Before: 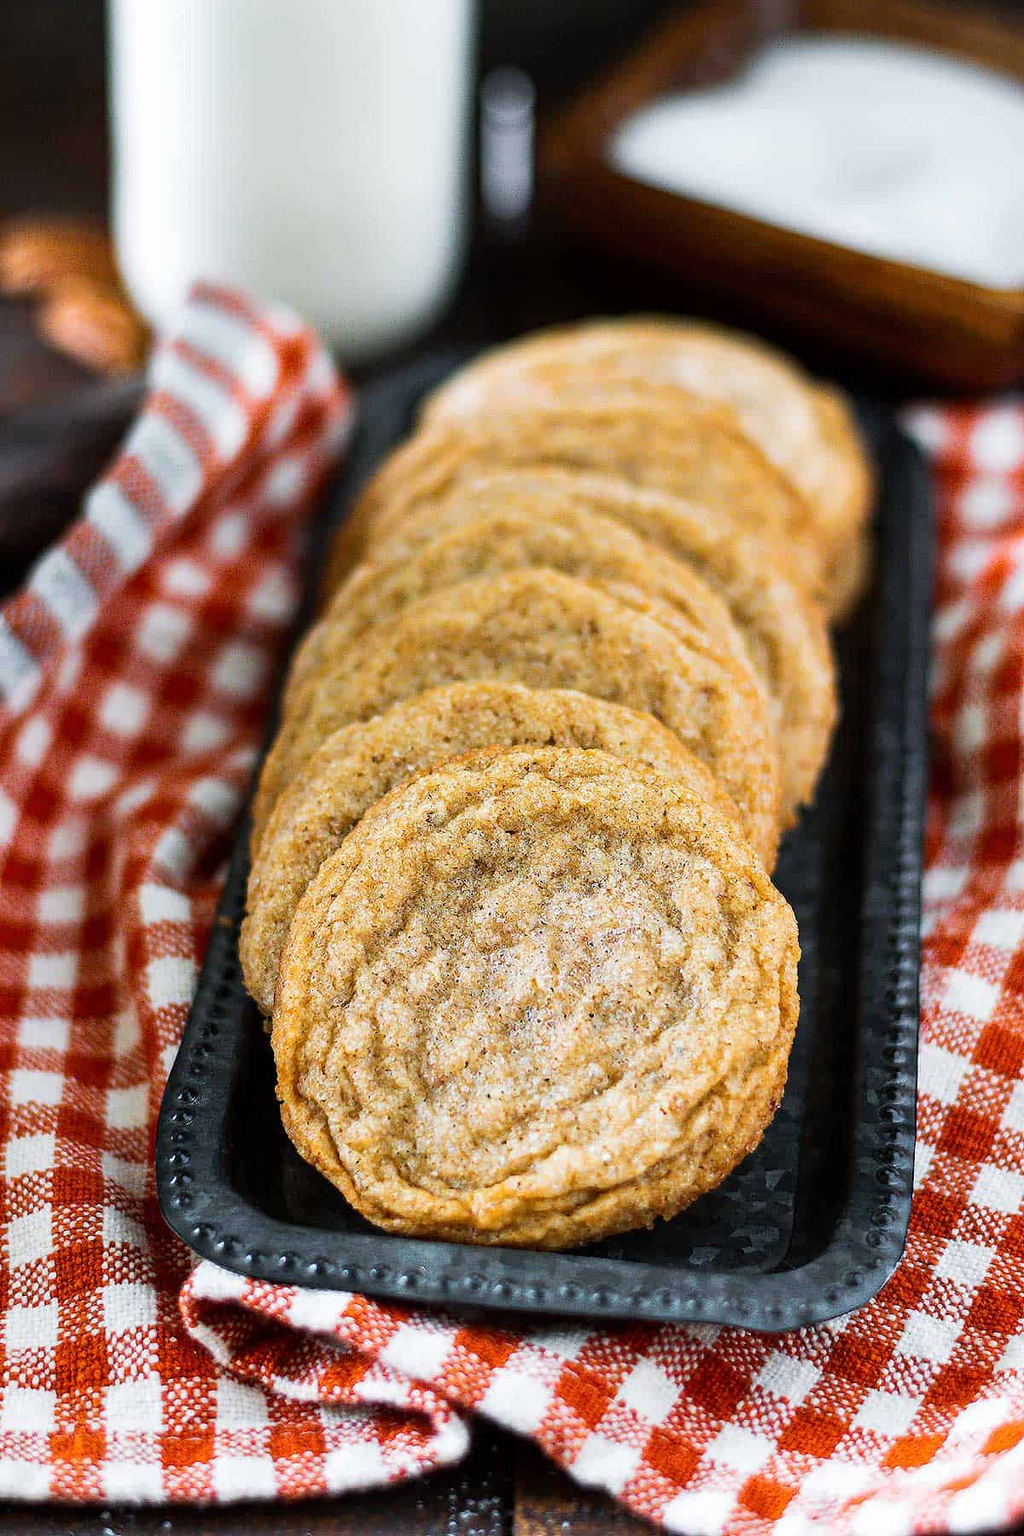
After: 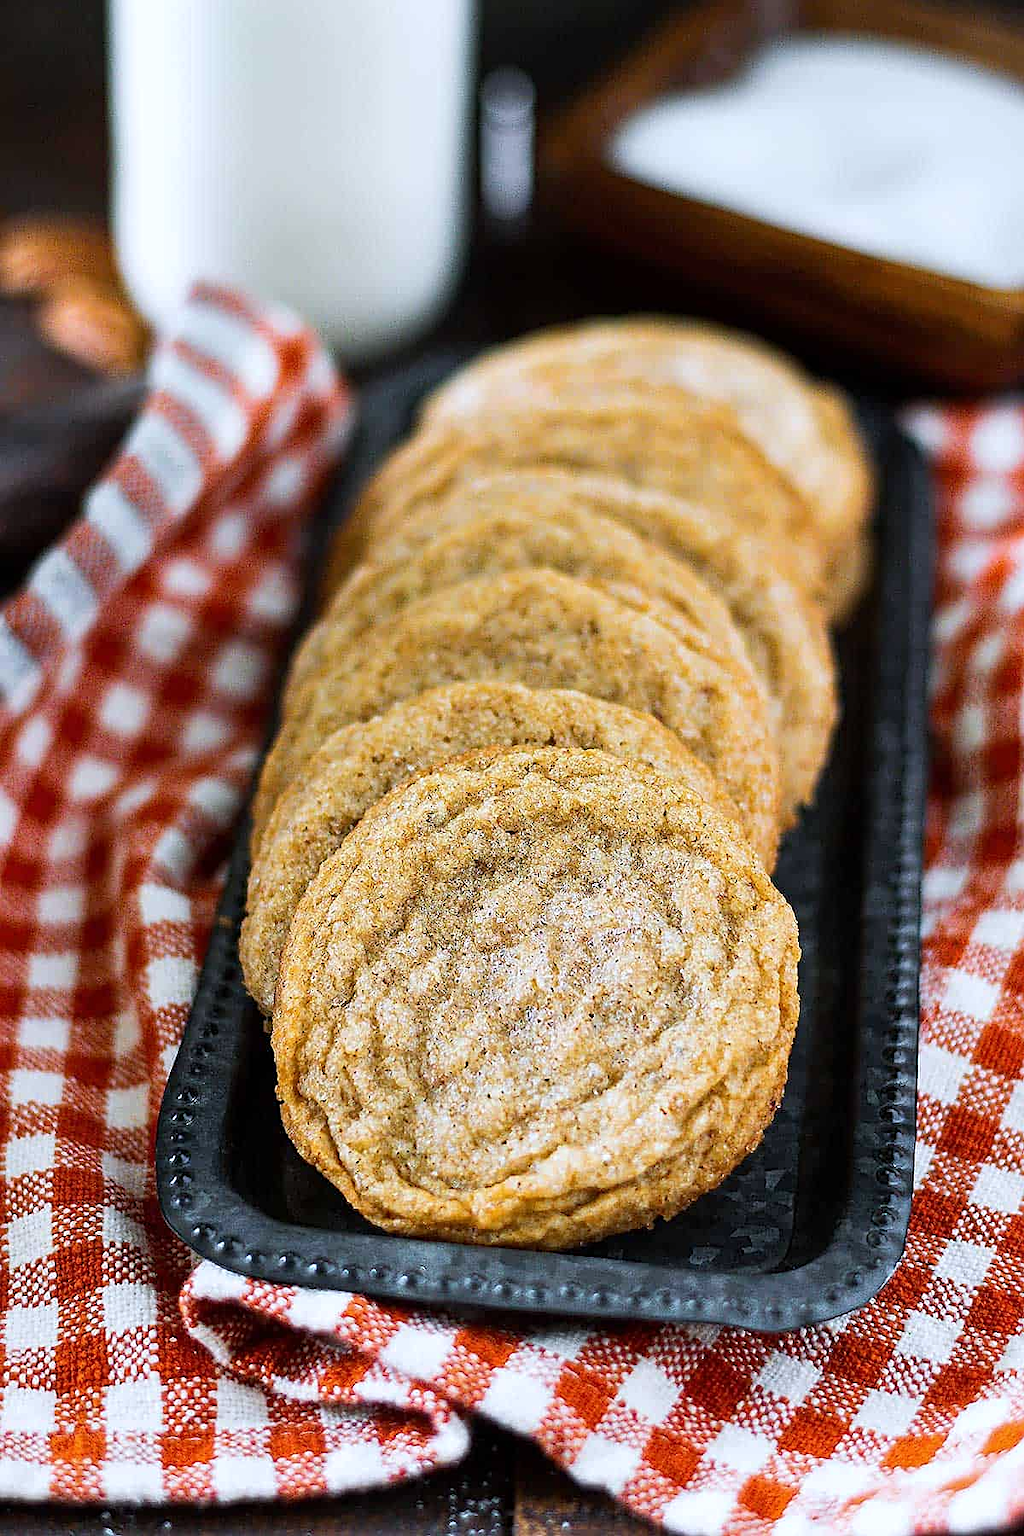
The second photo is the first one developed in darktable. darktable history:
white balance: red 0.974, blue 1.044
sharpen: on, module defaults
